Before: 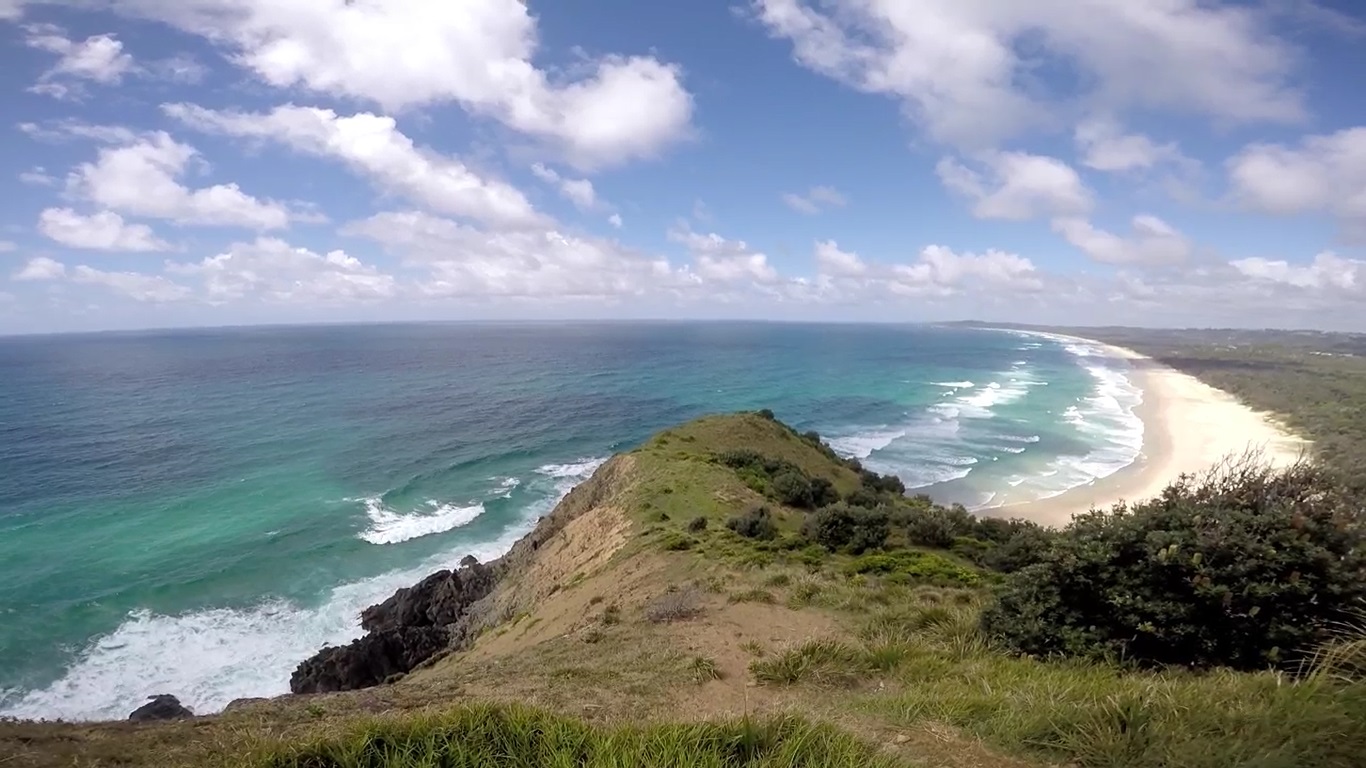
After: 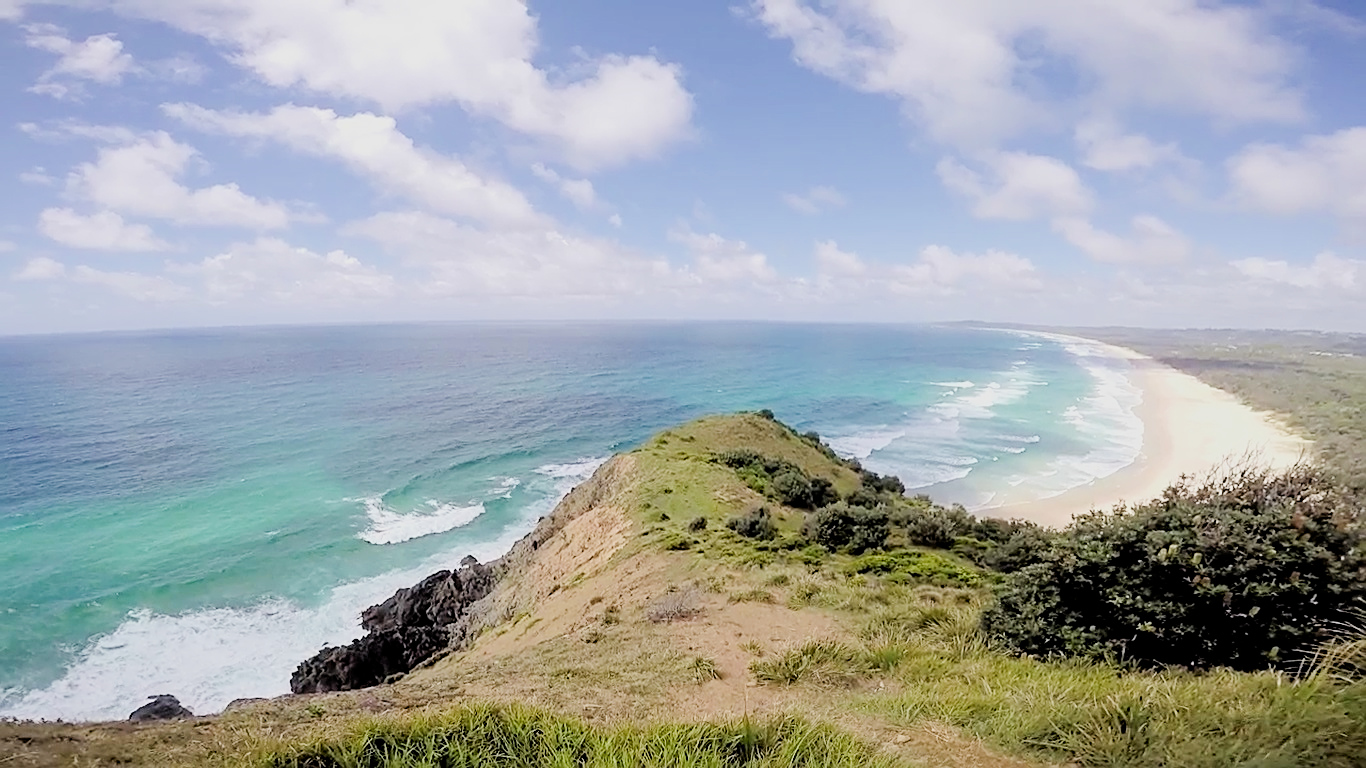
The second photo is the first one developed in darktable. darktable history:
exposure: black level correction 0.001, exposure 1.303 EV, compensate exposure bias true, compensate highlight preservation false
sharpen: amount 0.547
filmic rgb: black relative exposure -6.06 EV, white relative exposure 6.94 EV, hardness 2.25
